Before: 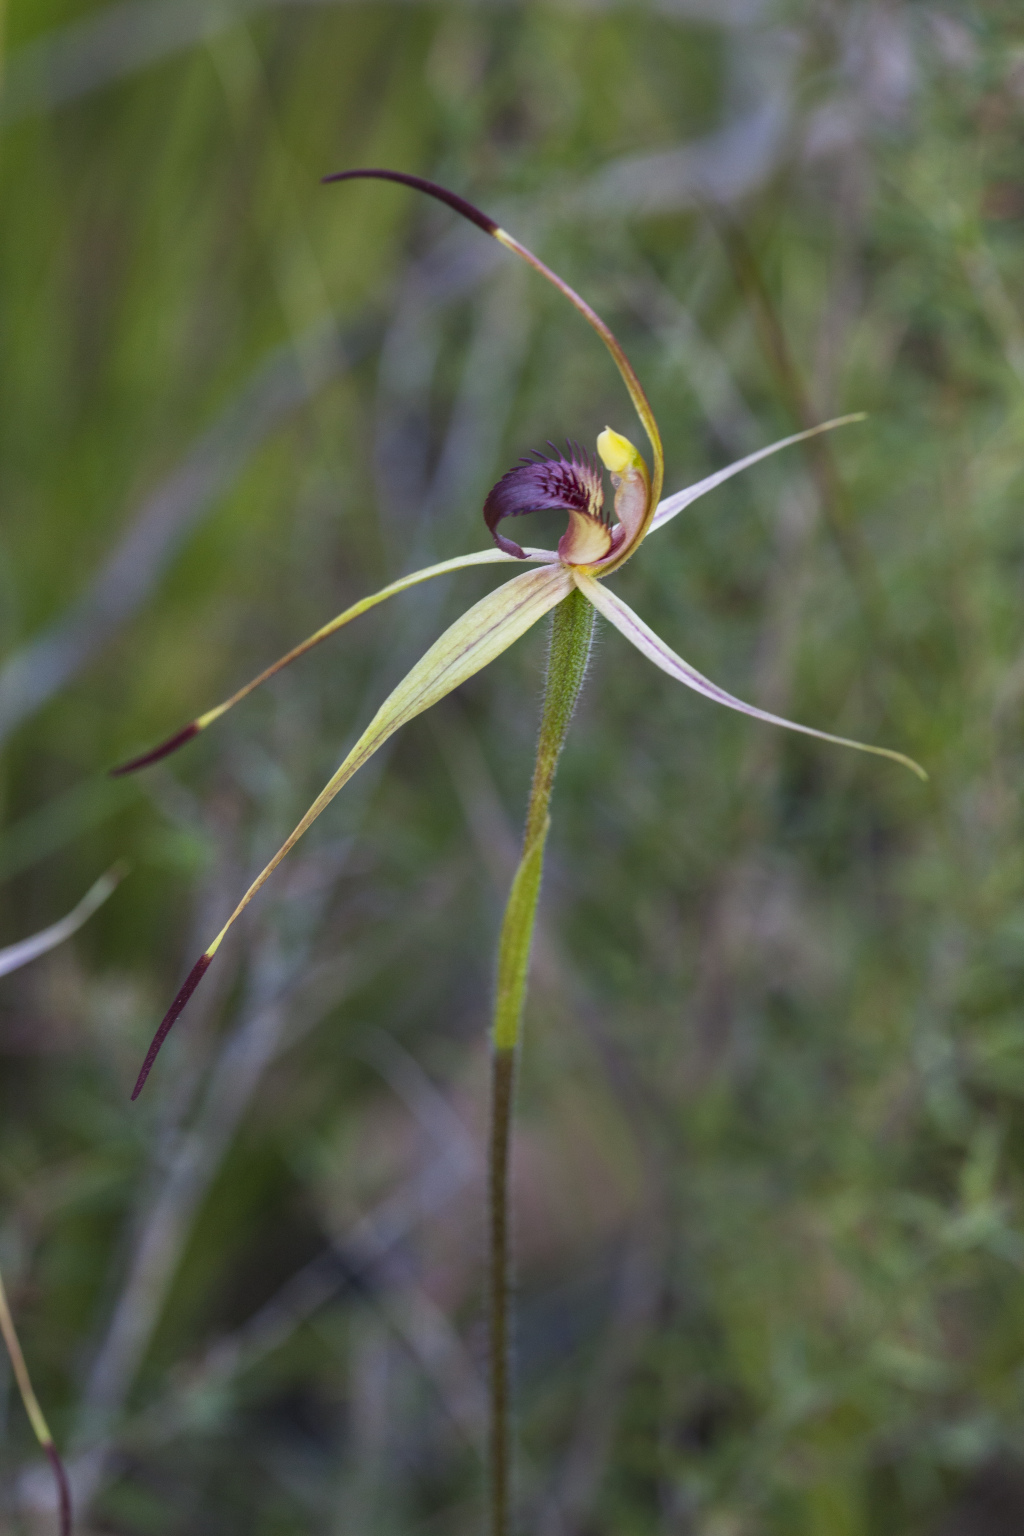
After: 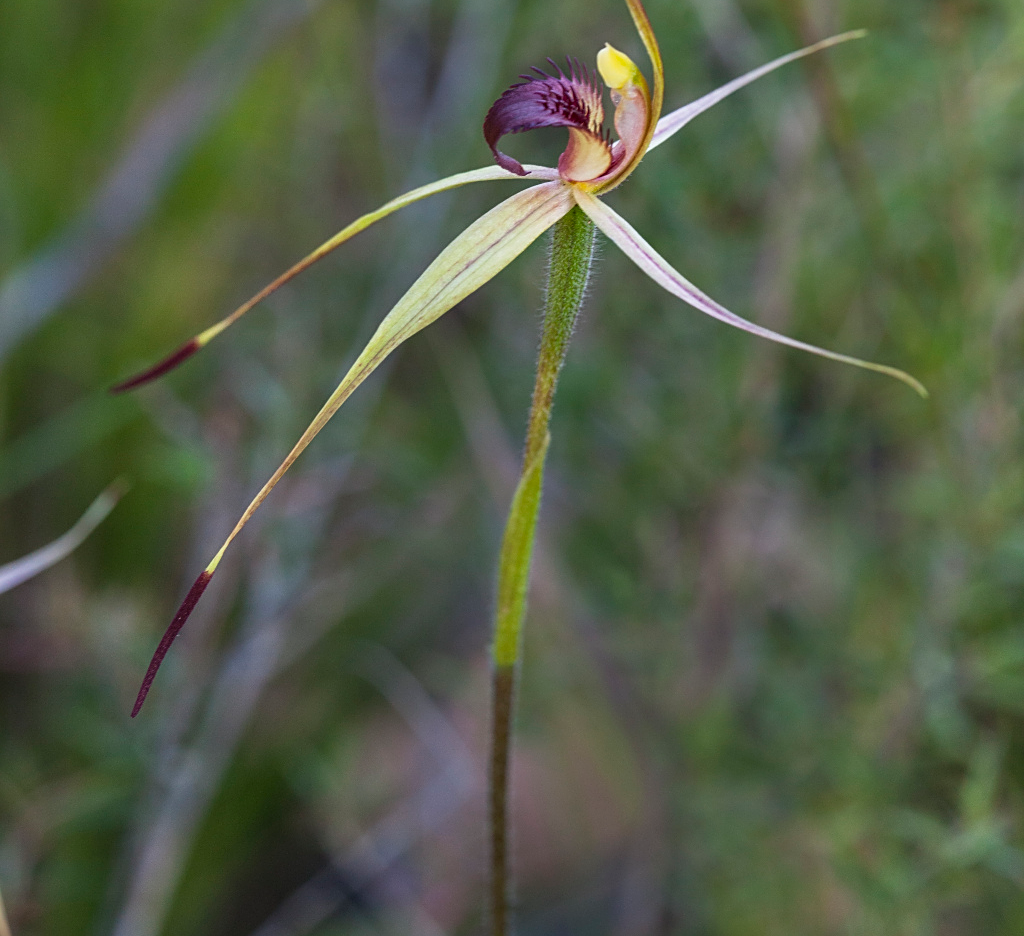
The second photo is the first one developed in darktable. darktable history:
crop and rotate: top 24.948%, bottom 14.054%
sharpen: radius 1.945
